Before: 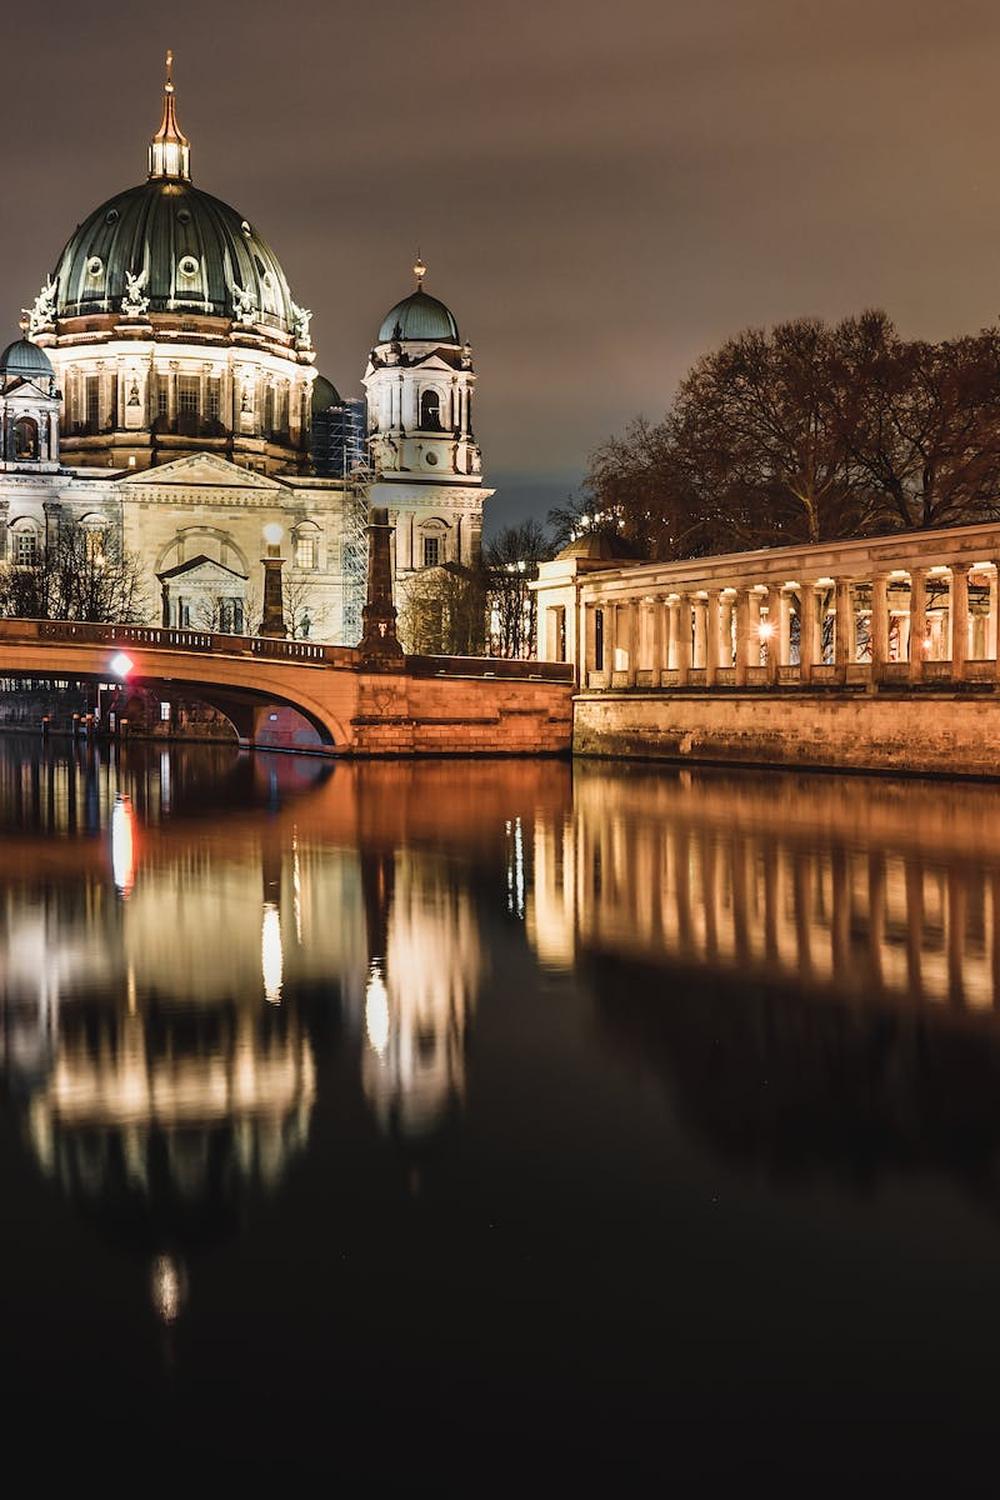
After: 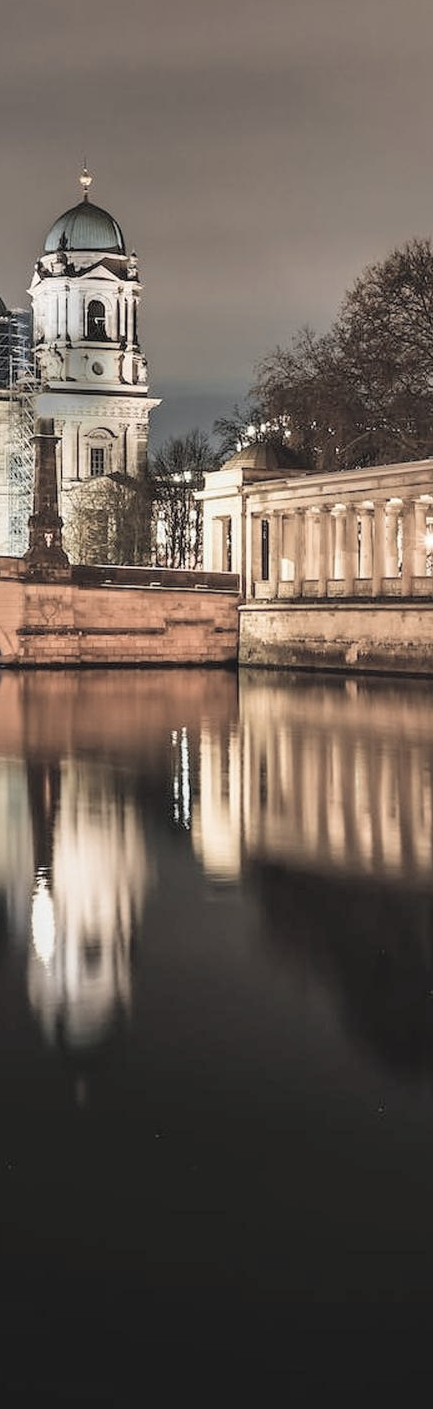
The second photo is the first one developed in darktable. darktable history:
contrast brightness saturation: brightness 0.18, saturation -0.5
crop: left 33.452%, top 6.025%, right 23.155%
